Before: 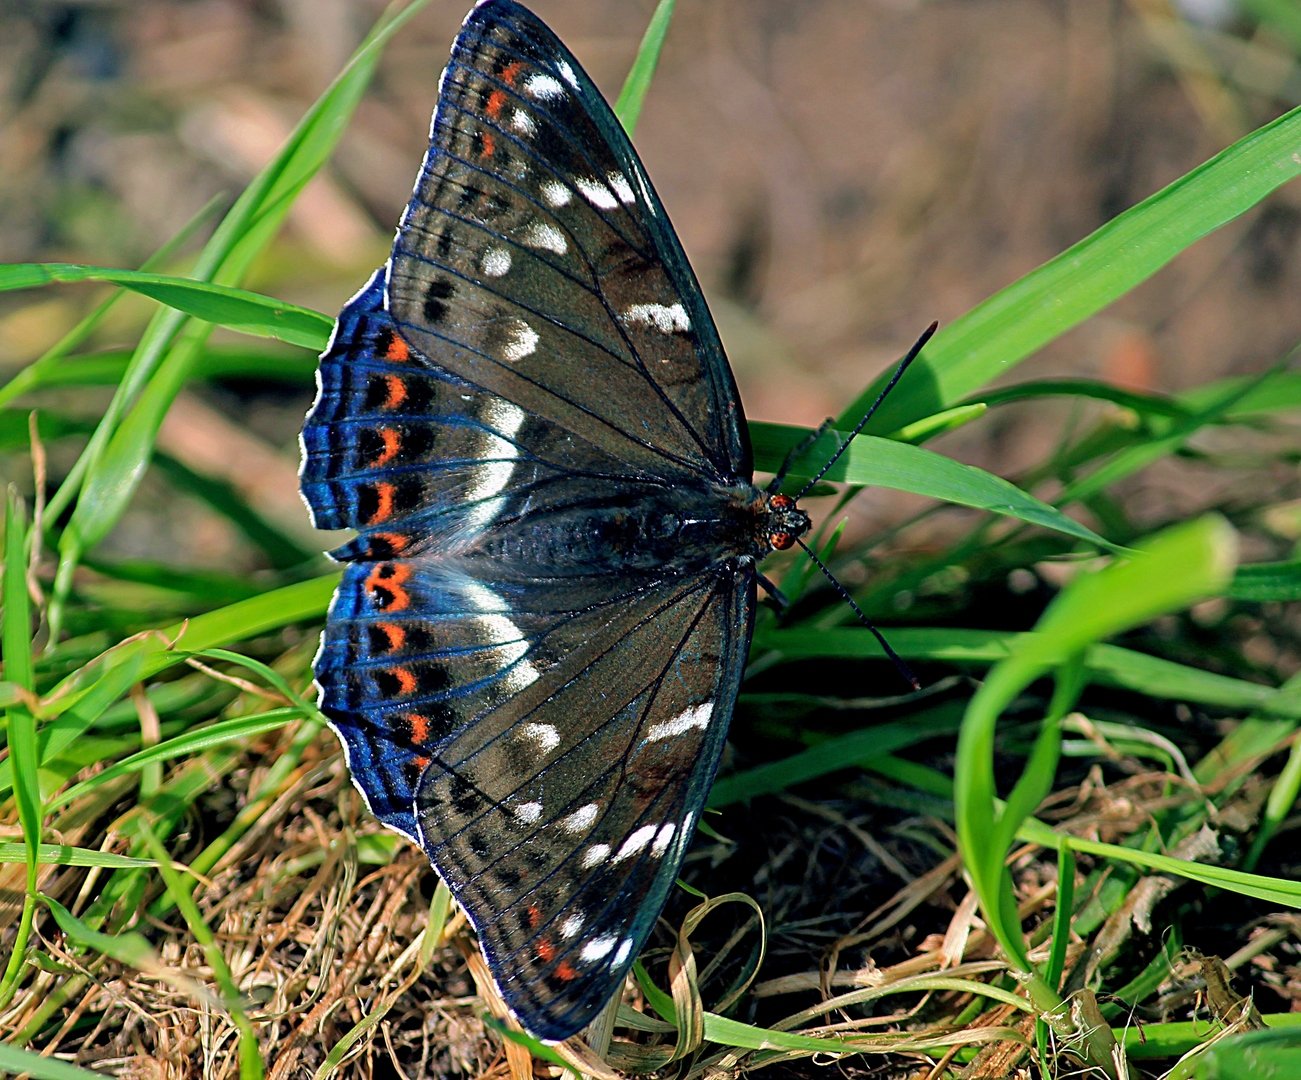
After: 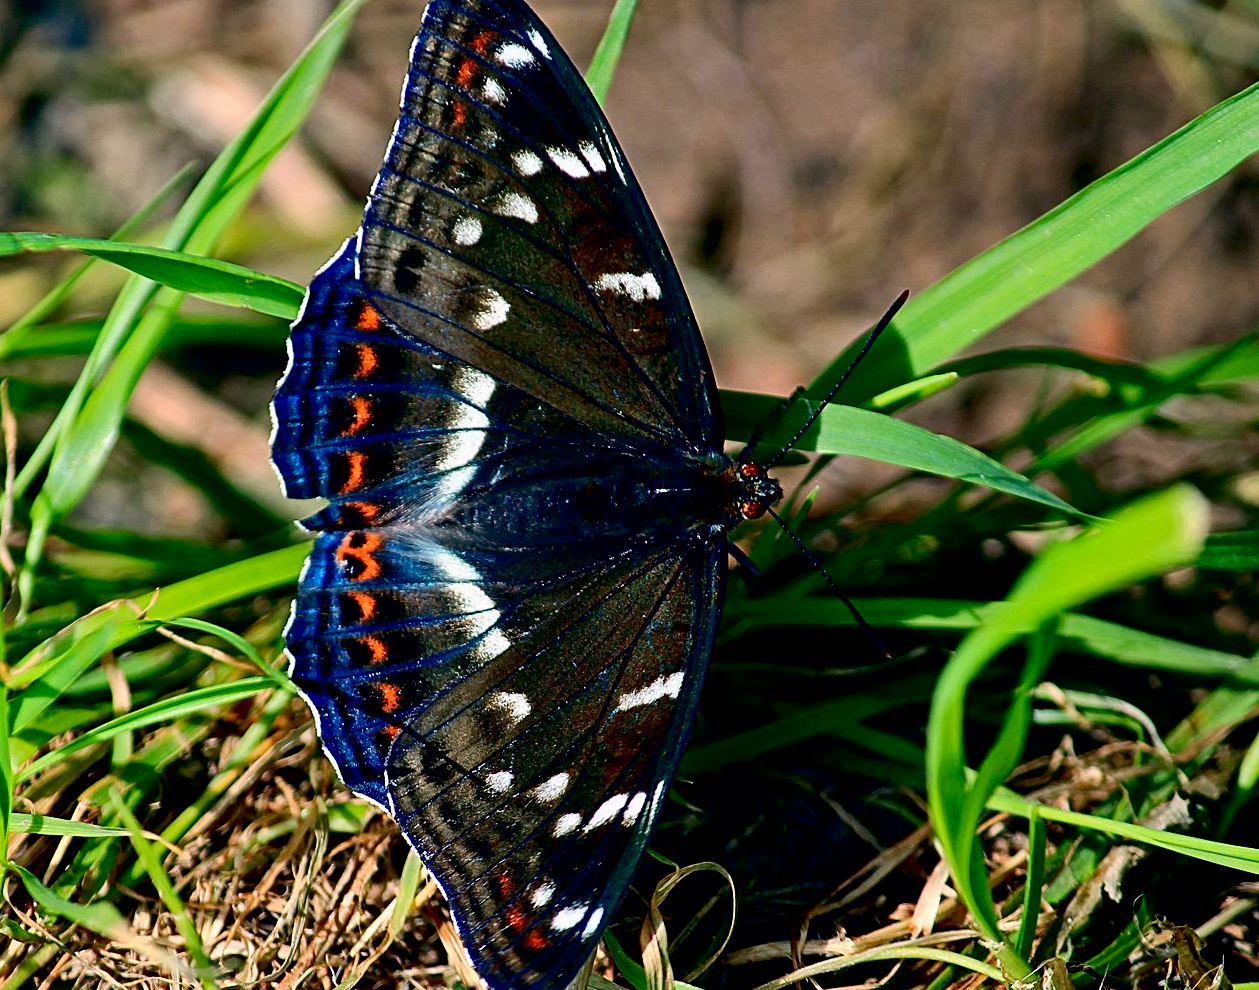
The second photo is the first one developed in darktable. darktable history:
contrast brightness saturation: contrast 0.282
exposure: black level correction 0.029, exposure -0.075 EV, compensate highlight preservation false
crop: left 2.272%, top 2.924%, right 0.882%, bottom 4.865%
